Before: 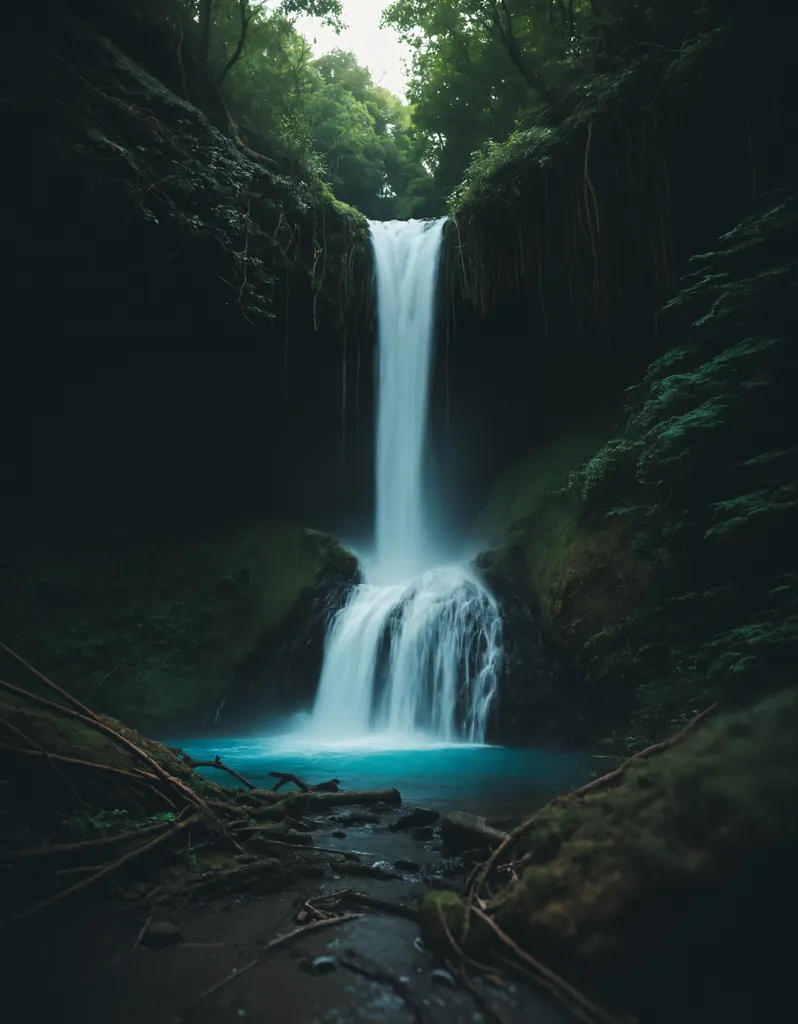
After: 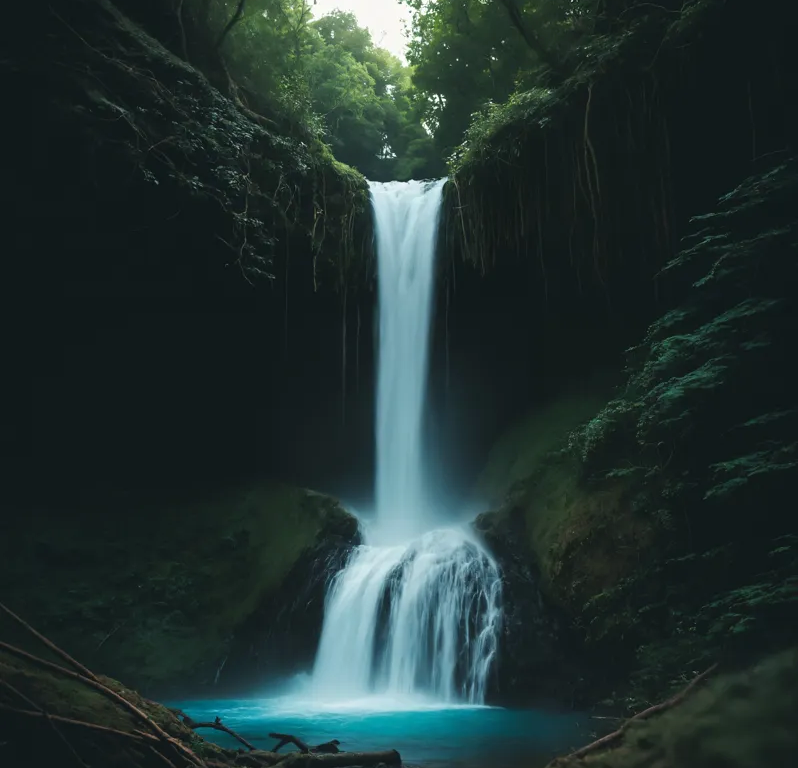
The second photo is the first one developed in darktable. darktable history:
levels: levels [0, 0.492, 0.984]
crop: top 3.857%, bottom 21.132%
